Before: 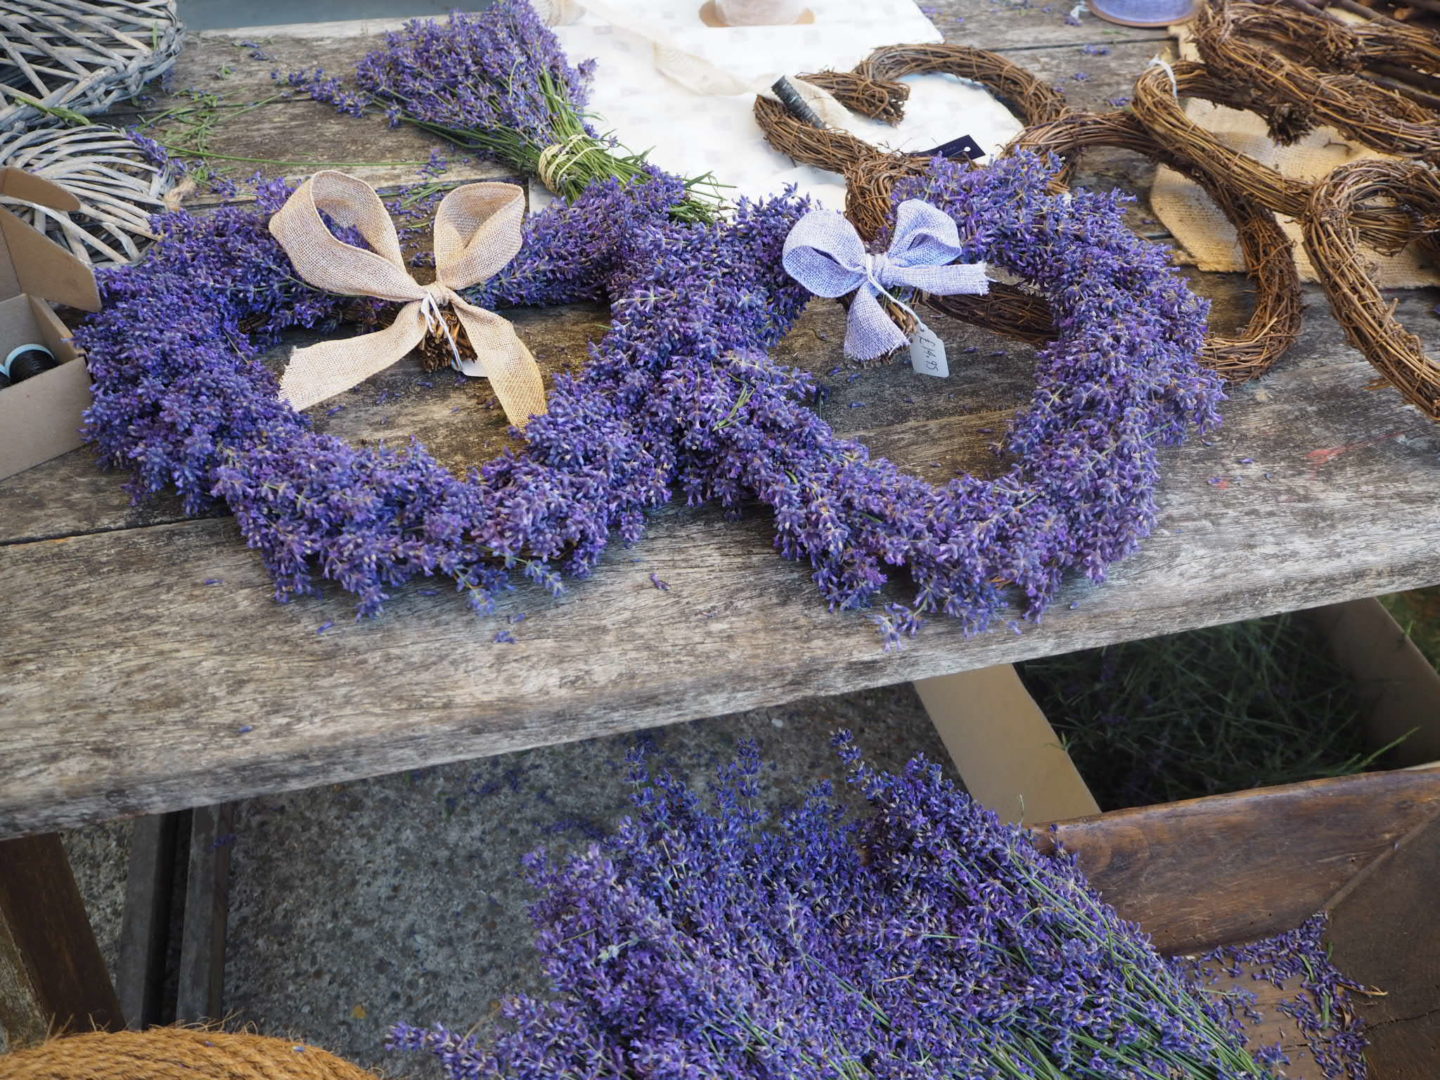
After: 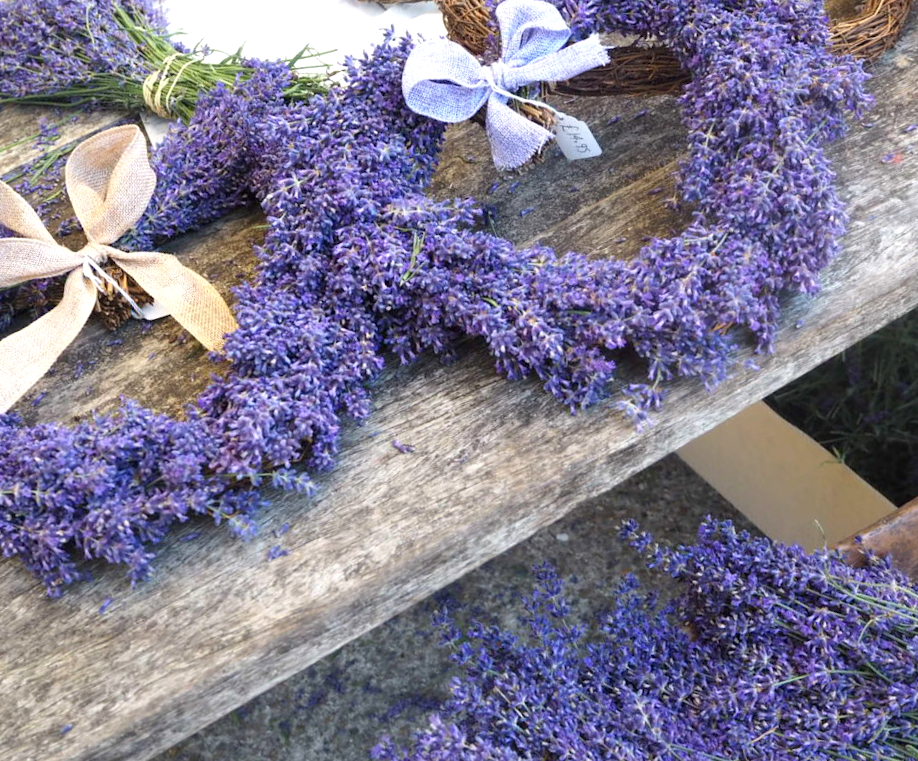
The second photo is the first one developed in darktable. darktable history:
crop and rotate: angle 20.41°, left 6.745%, right 3.775%, bottom 1.134%
exposure: black level correction 0.001, exposure 0.5 EV, compensate exposure bias true, compensate highlight preservation false
tone equalizer: smoothing diameter 24.88%, edges refinement/feathering 5.64, preserve details guided filter
